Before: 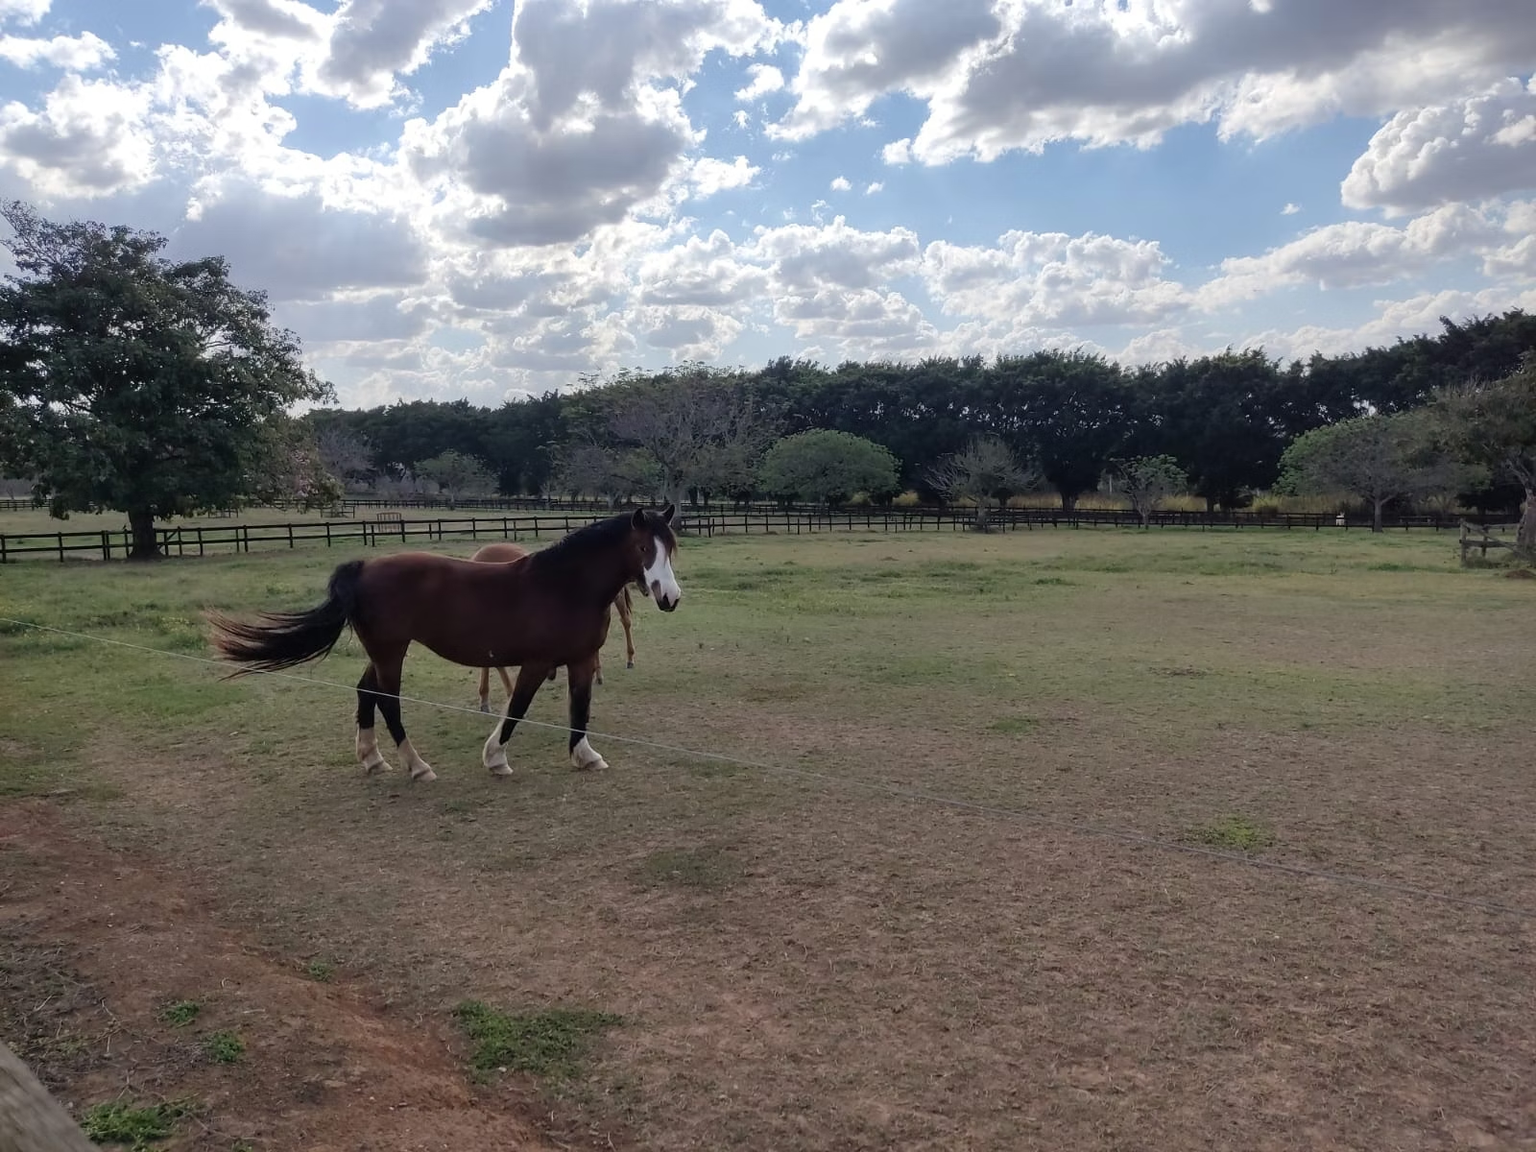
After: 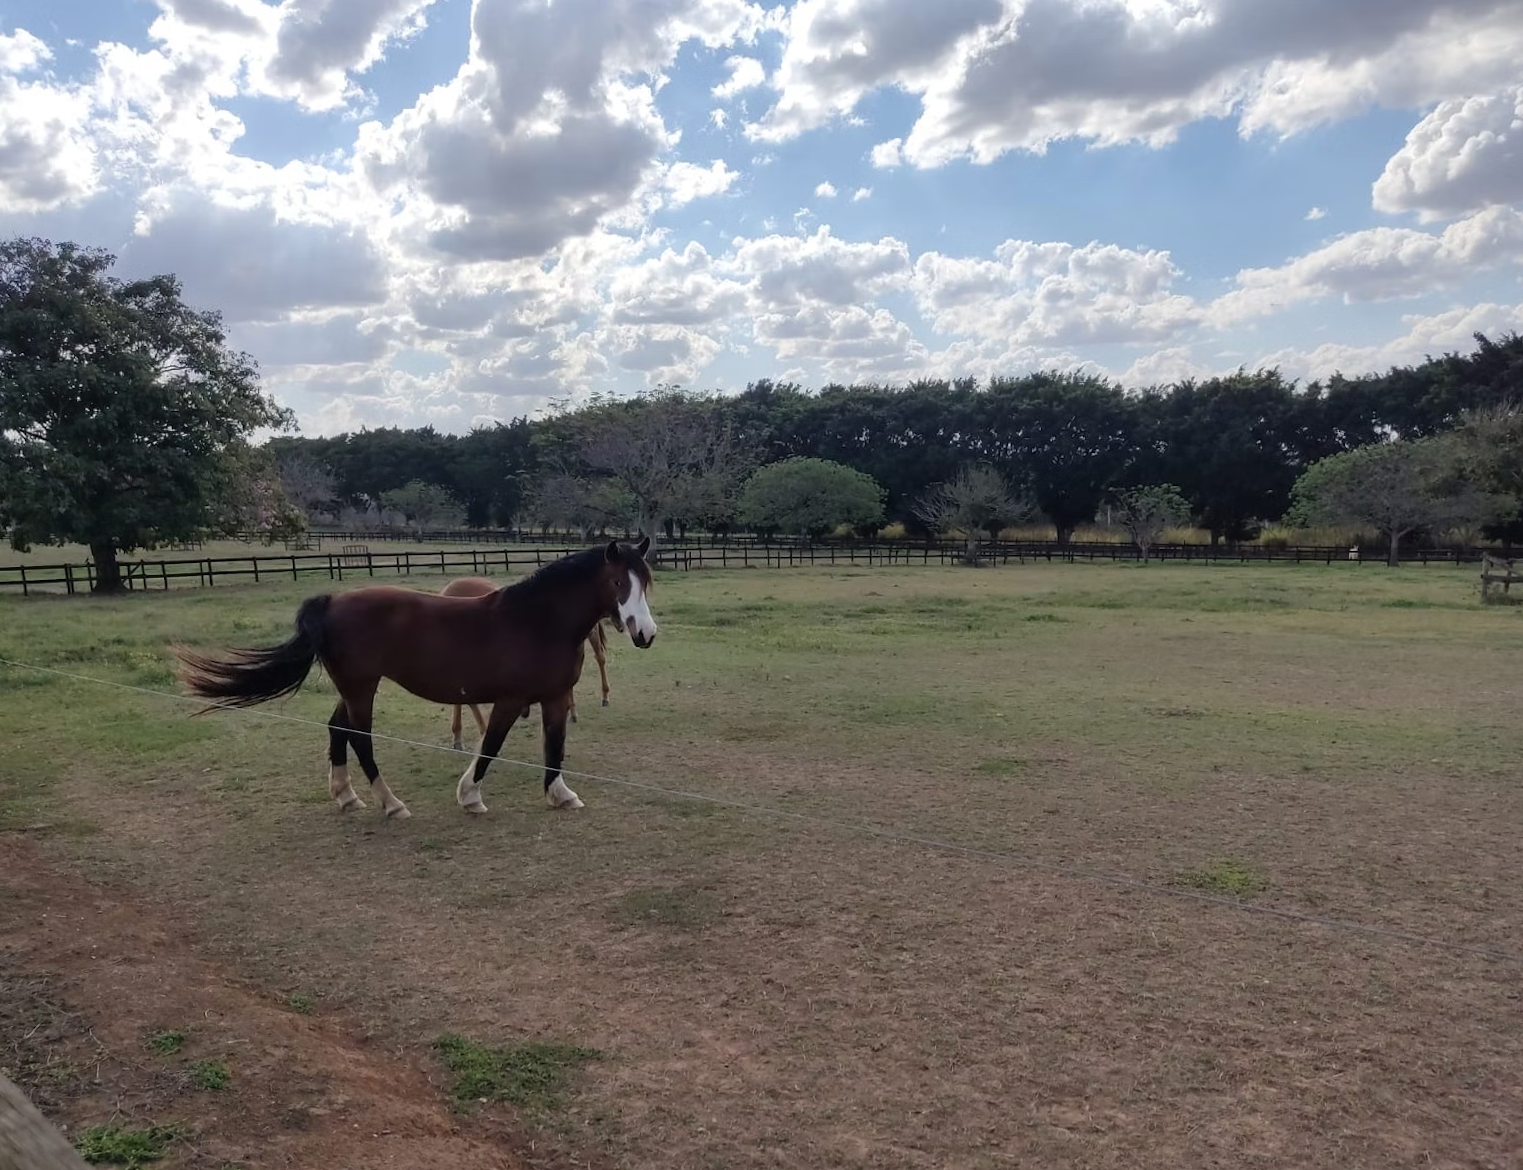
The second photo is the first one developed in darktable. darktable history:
rotate and perspective: rotation 0.074°, lens shift (vertical) 0.096, lens shift (horizontal) -0.041, crop left 0.043, crop right 0.952, crop top 0.024, crop bottom 0.979
tone equalizer: on, module defaults
